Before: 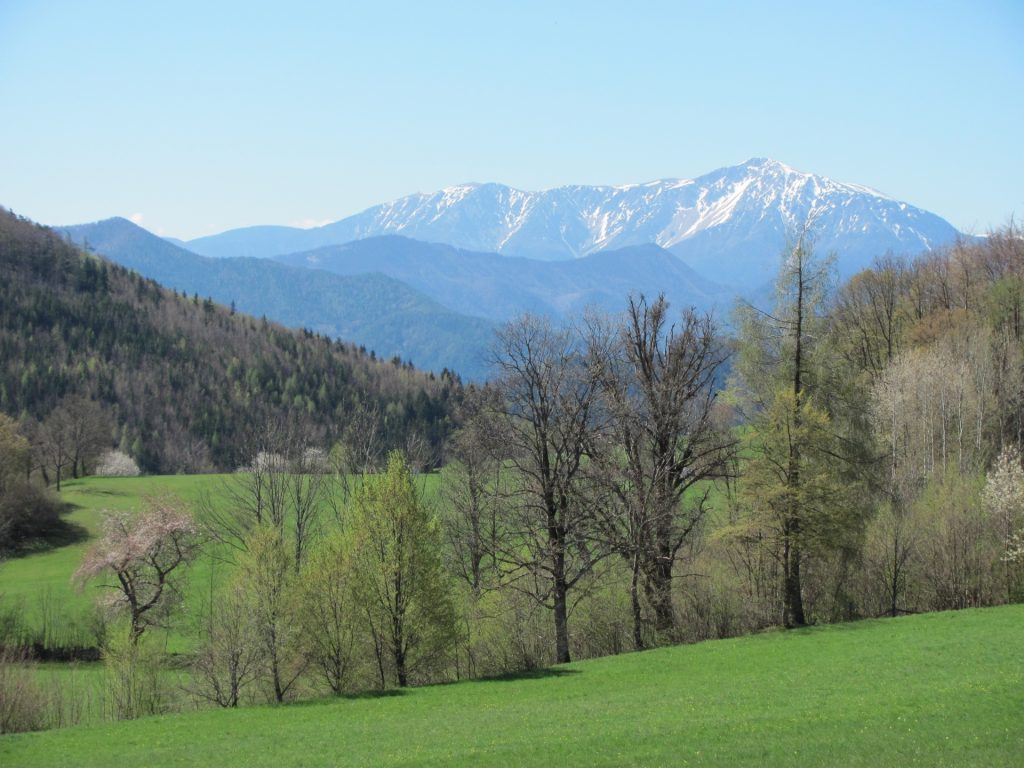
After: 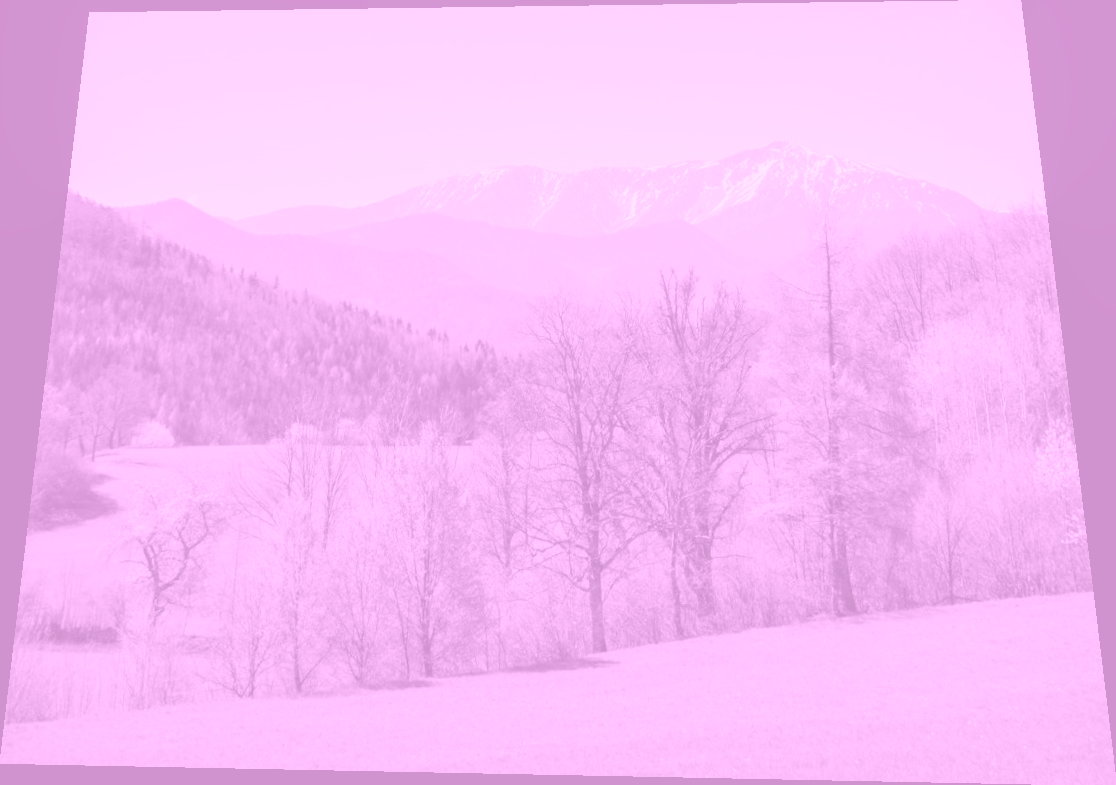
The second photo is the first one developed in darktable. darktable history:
rotate and perspective: rotation 0.128°, lens shift (vertical) -0.181, lens shift (horizontal) -0.044, shear 0.001, automatic cropping off
colorize: hue 331.2°, saturation 75%, source mix 30.28%, lightness 70.52%, version 1
velvia: on, module defaults
local contrast: on, module defaults
shadows and highlights: radius 125.46, shadows 21.19, highlights -21.19, low approximation 0.01
